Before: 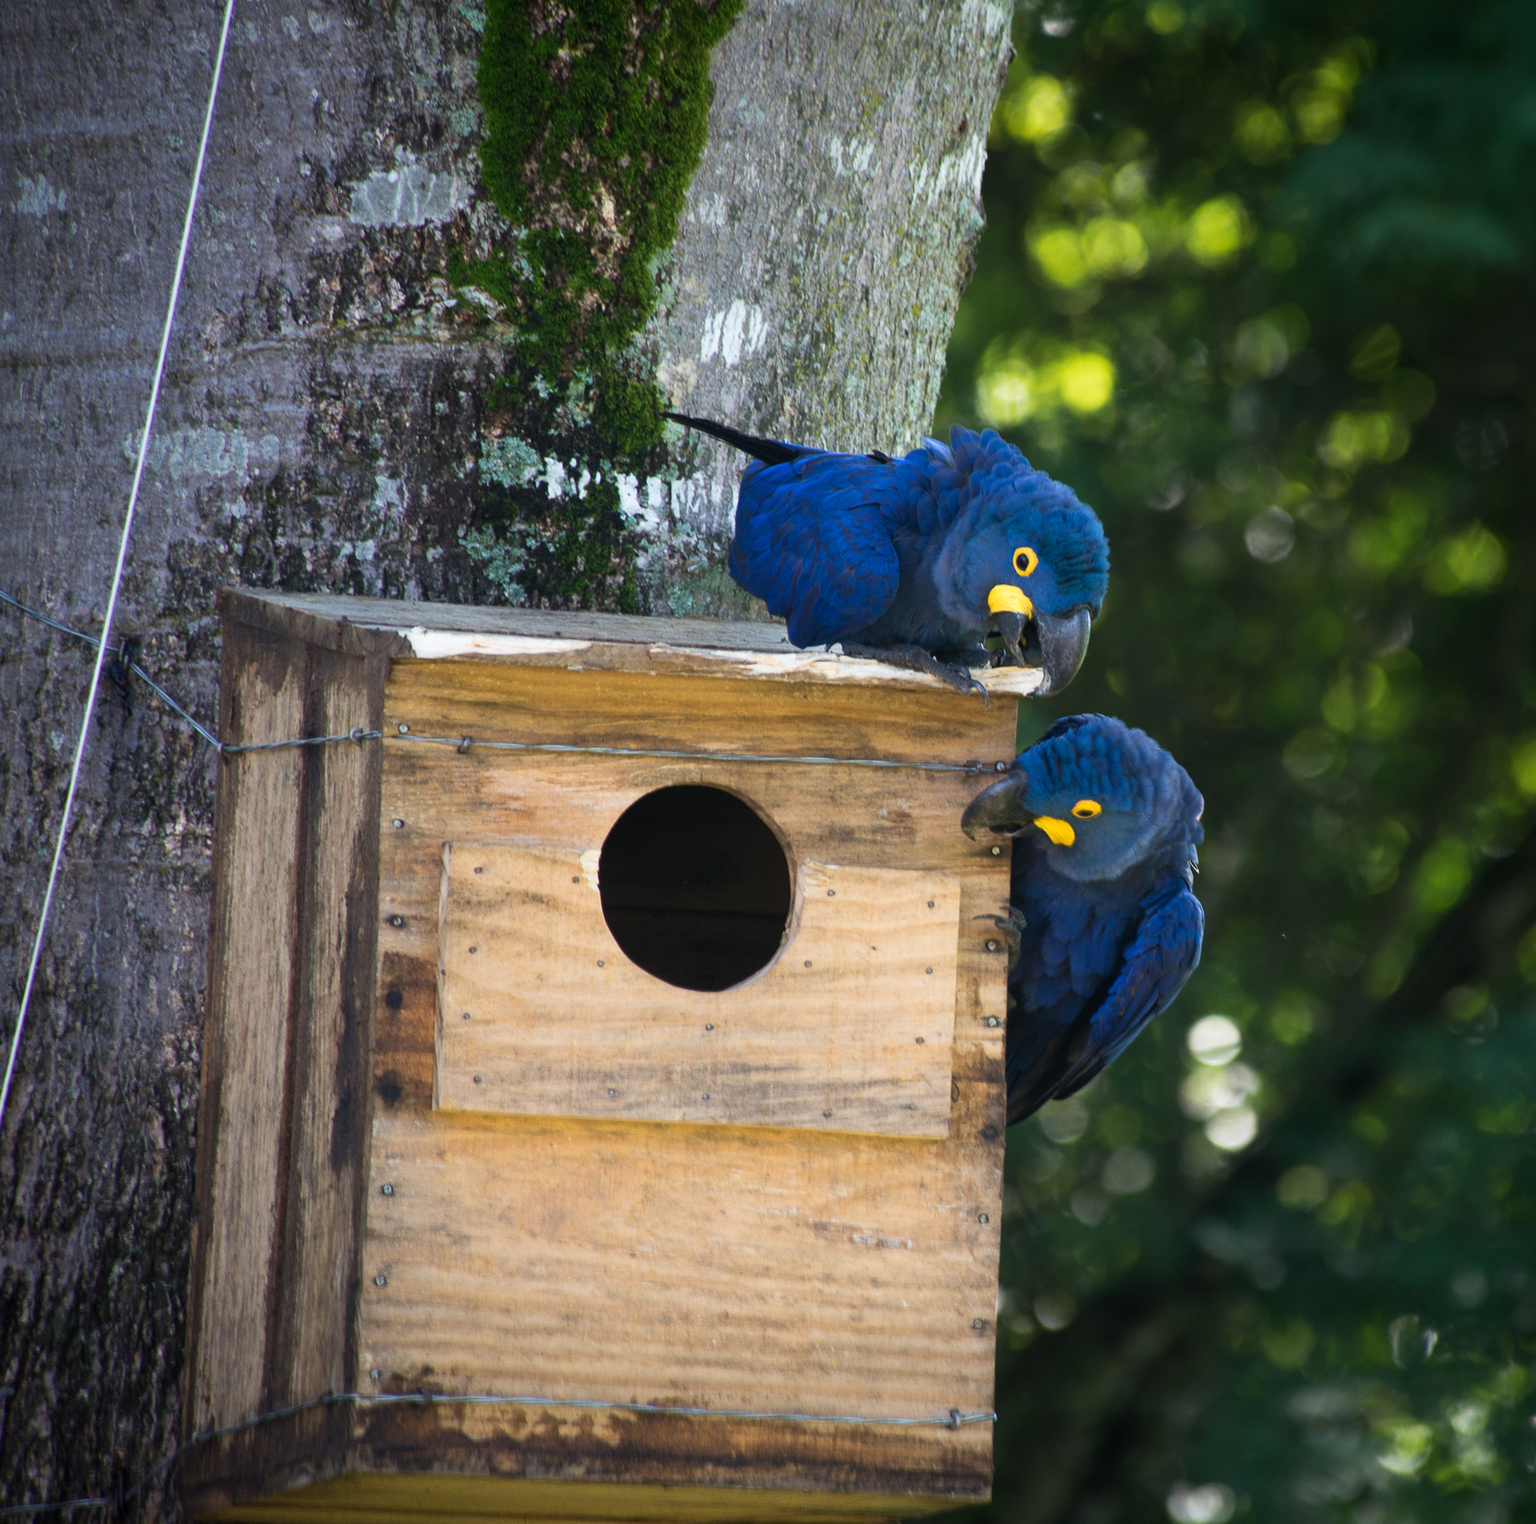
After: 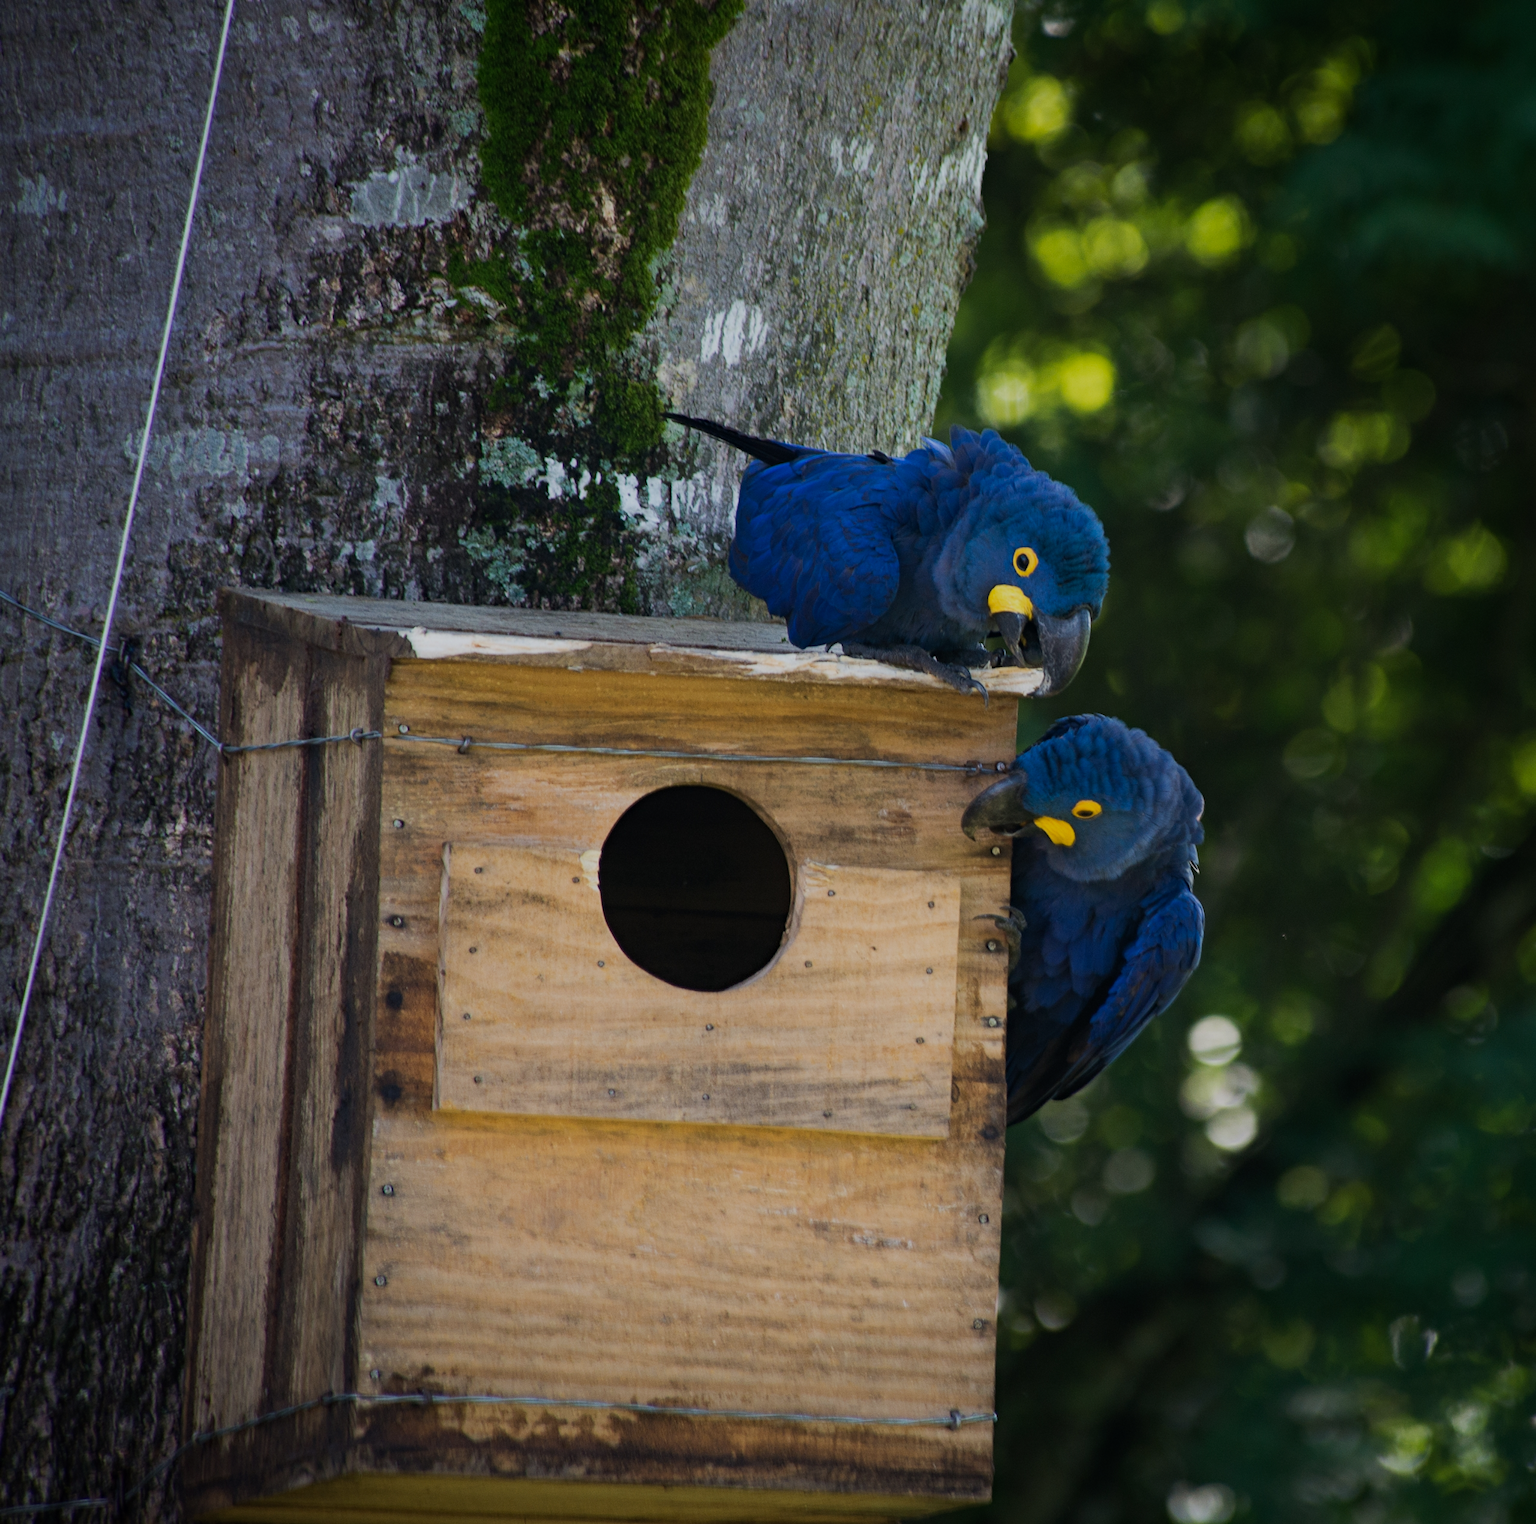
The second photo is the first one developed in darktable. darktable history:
haze removal: adaptive false
exposure: black level correction 0, exposure -0.721 EV, compensate highlight preservation false
